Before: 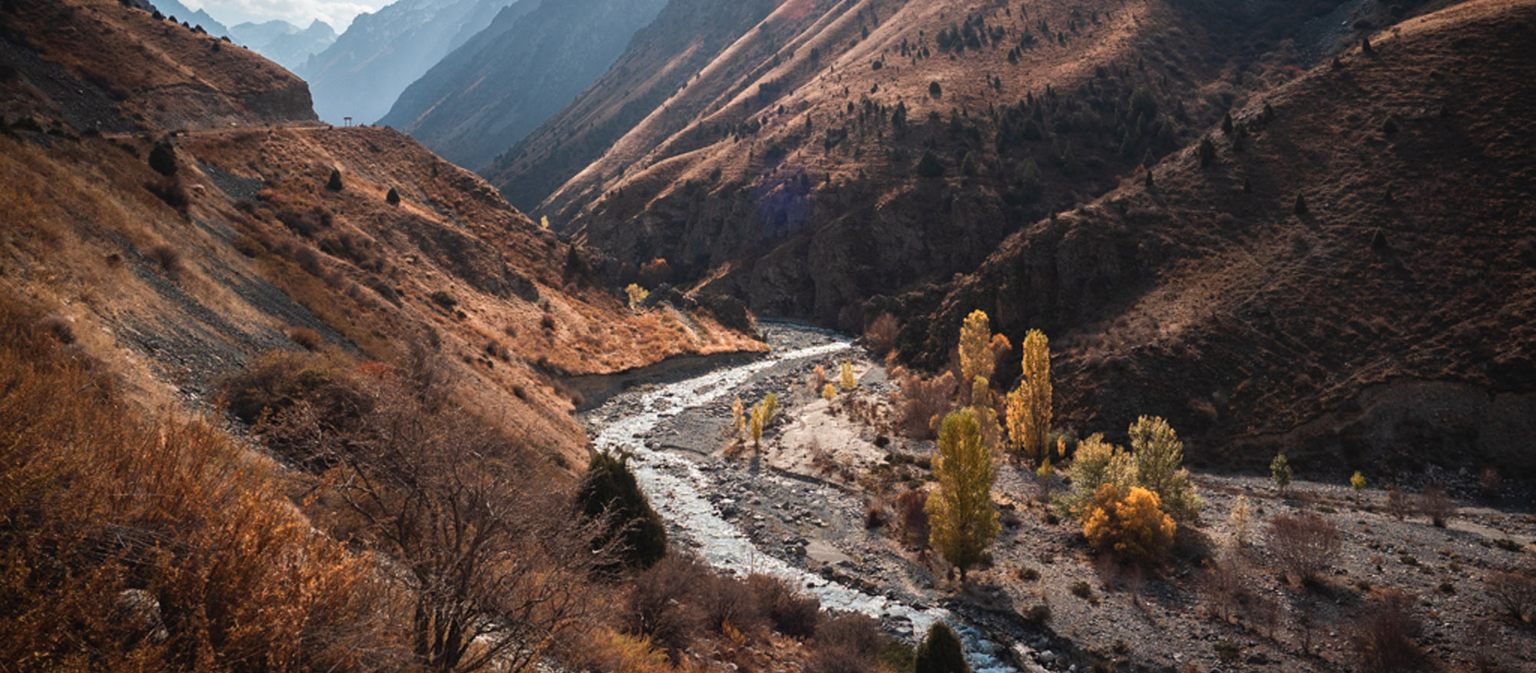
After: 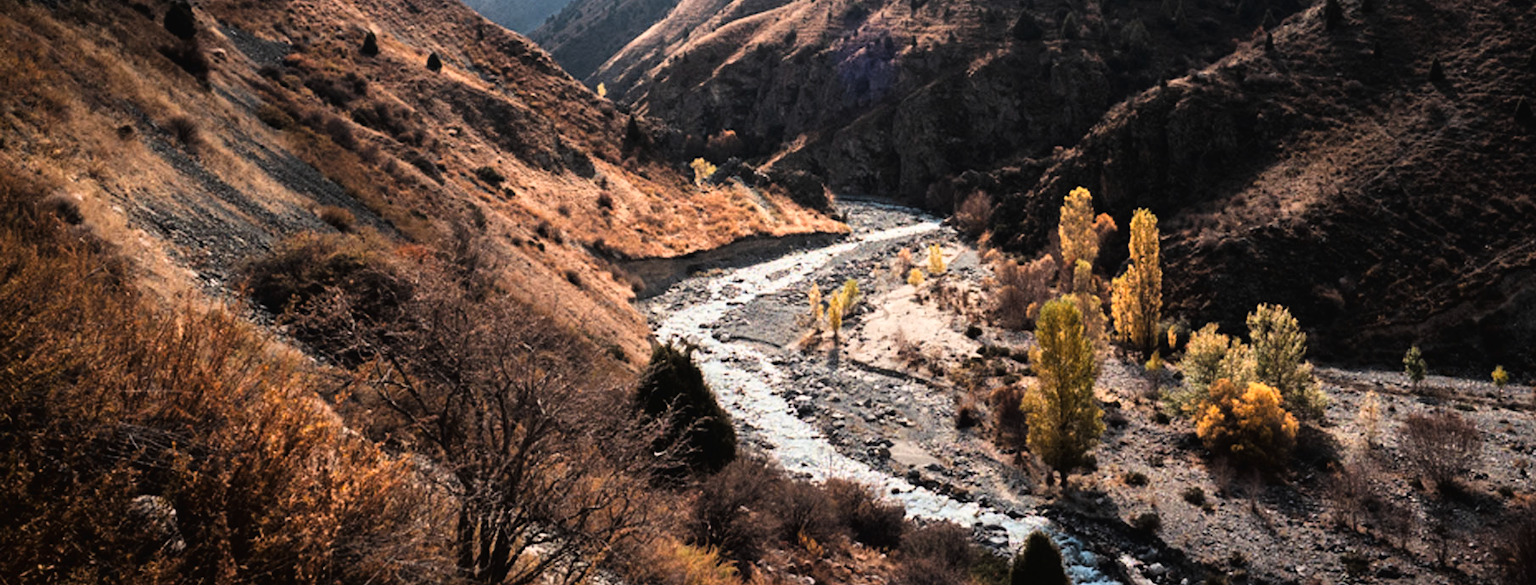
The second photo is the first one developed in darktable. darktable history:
crop: top 20.916%, right 9.437%, bottom 0.316%
tone curve: curves: ch0 [(0, 0.016) (0.11, 0.039) (0.259, 0.235) (0.383, 0.437) (0.499, 0.597) (0.733, 0.867) (0.843, 0.948) (1, 1)], color space Lab, linked channels, preserve colors none
